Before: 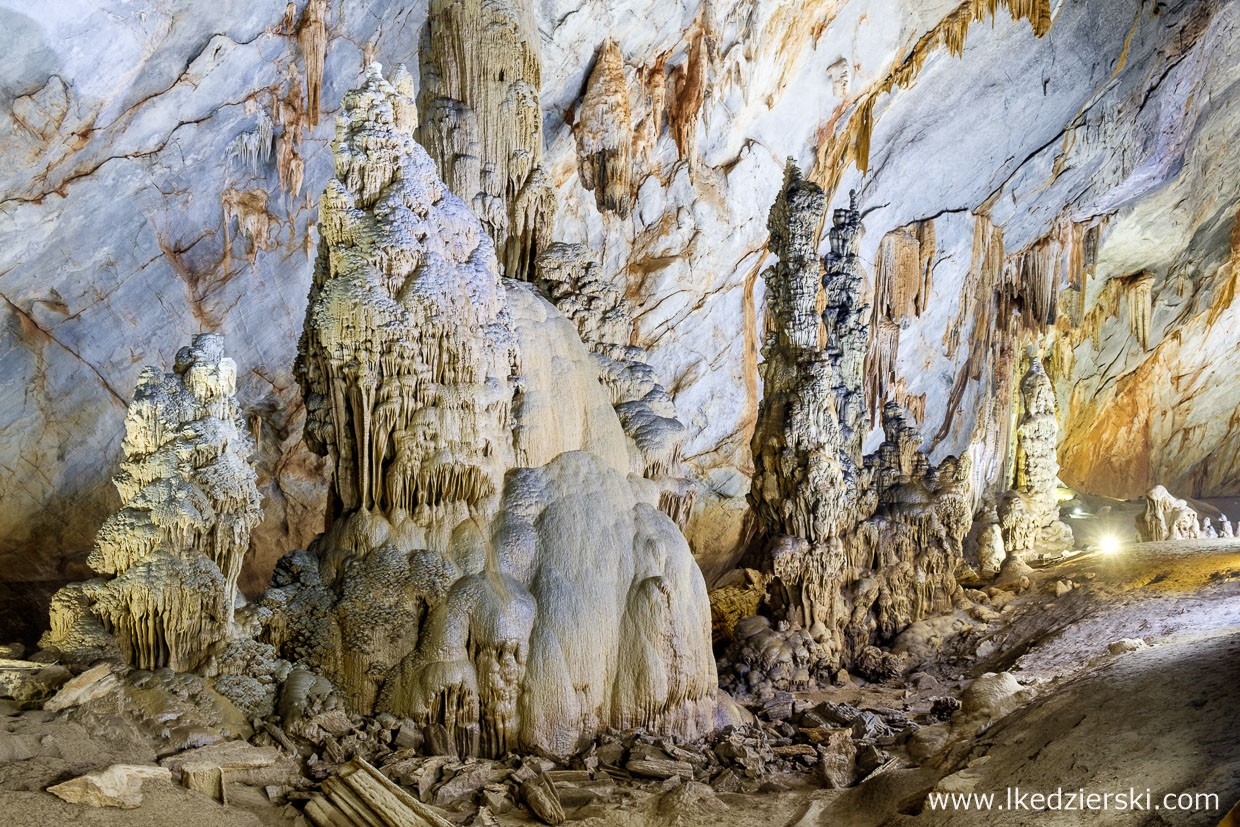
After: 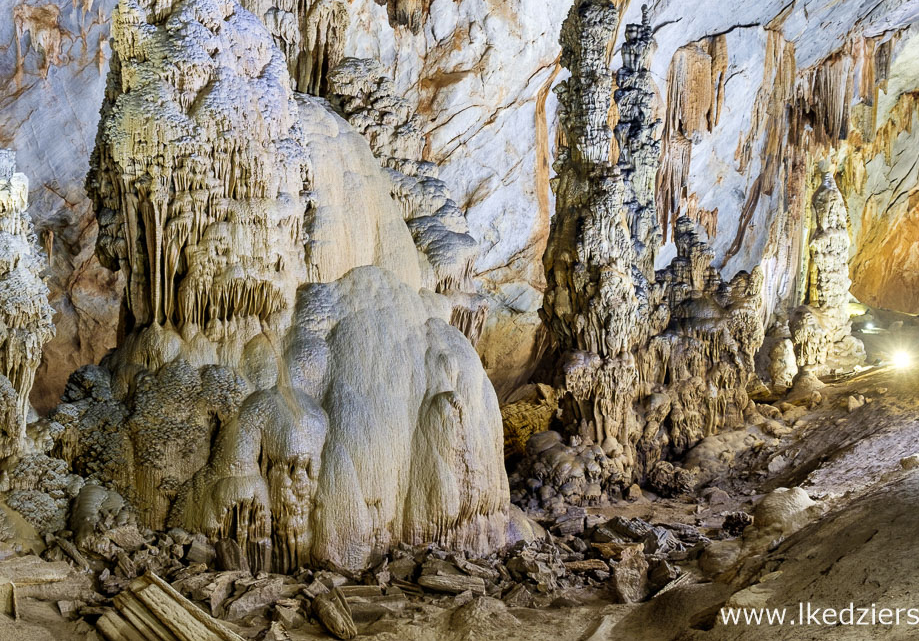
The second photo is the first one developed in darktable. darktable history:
crop: left 16.834%, top 22.452%, right 9.046%
